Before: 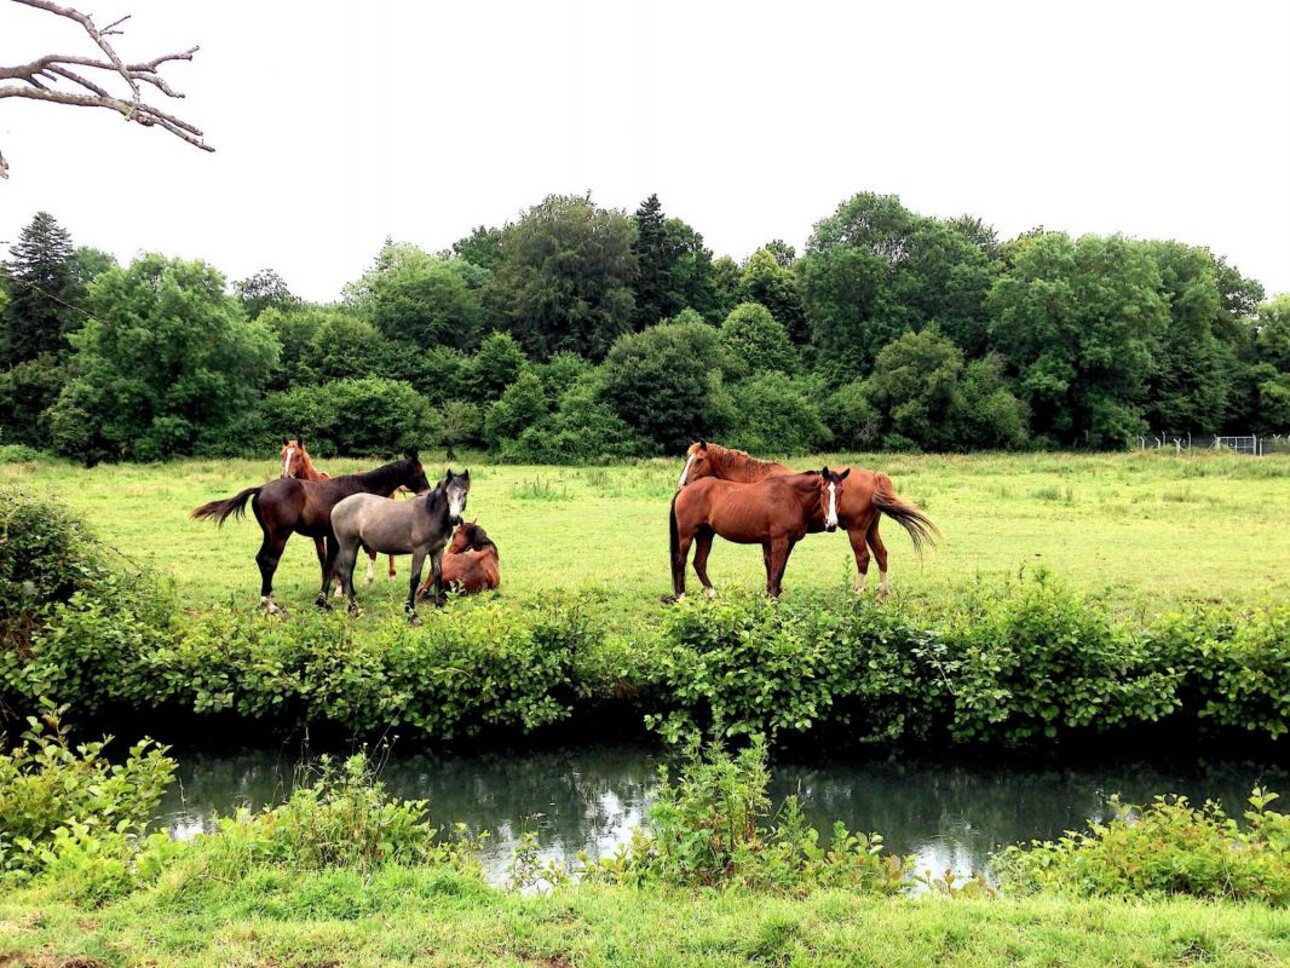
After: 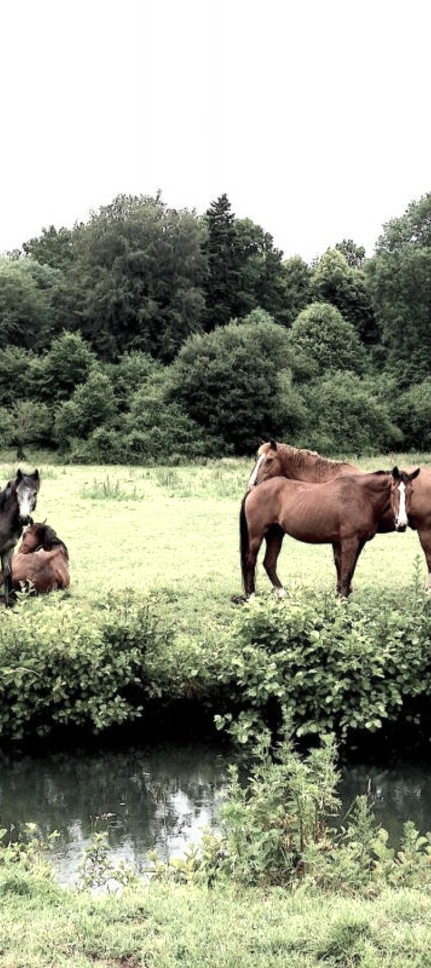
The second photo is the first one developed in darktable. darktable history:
color zones: curves: ch0 [(0, 0.6) (0.129, 0.585) (0.193, 0.596) (0.429, 0.5) (0.571, 0.5) (0.714, 0.5) (0.857, 0.5) (1, 0.6)]; ch1 [(0, 0.453) (0.112, 0.245) (0.213, 0.252) (0.429, 0.233) (0.571, 0.231) (0.683, 0.242) (0.857, 0.296) (1, 0.453)]
crop: left 33.377%, right 33.172%
levels: black 0.093%
